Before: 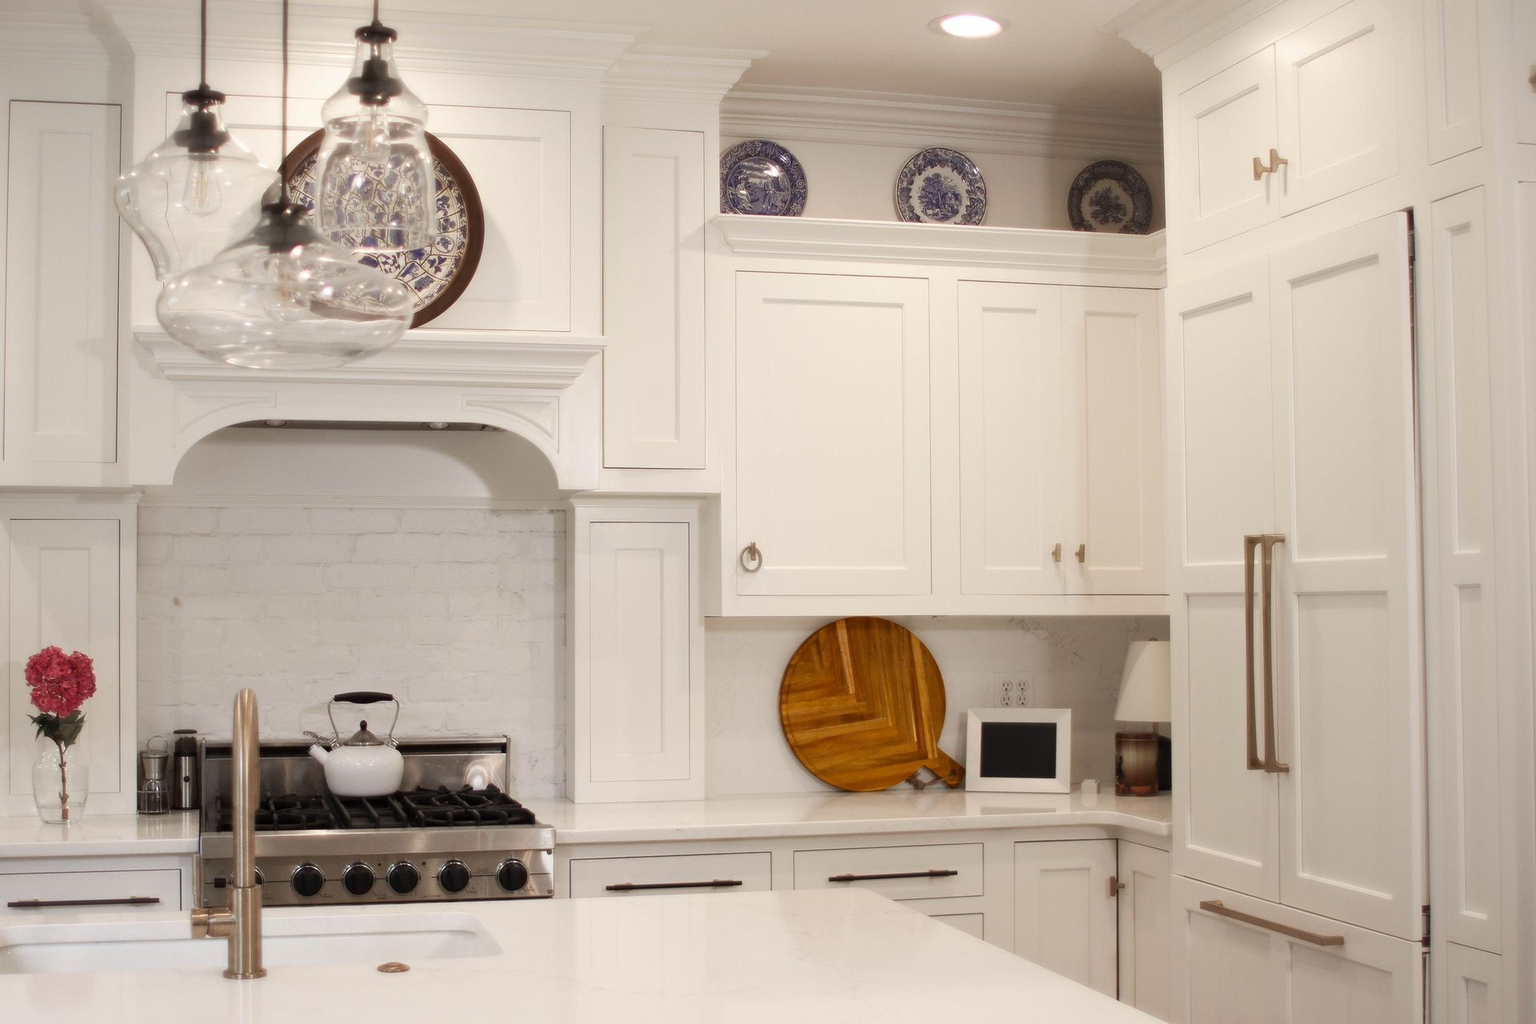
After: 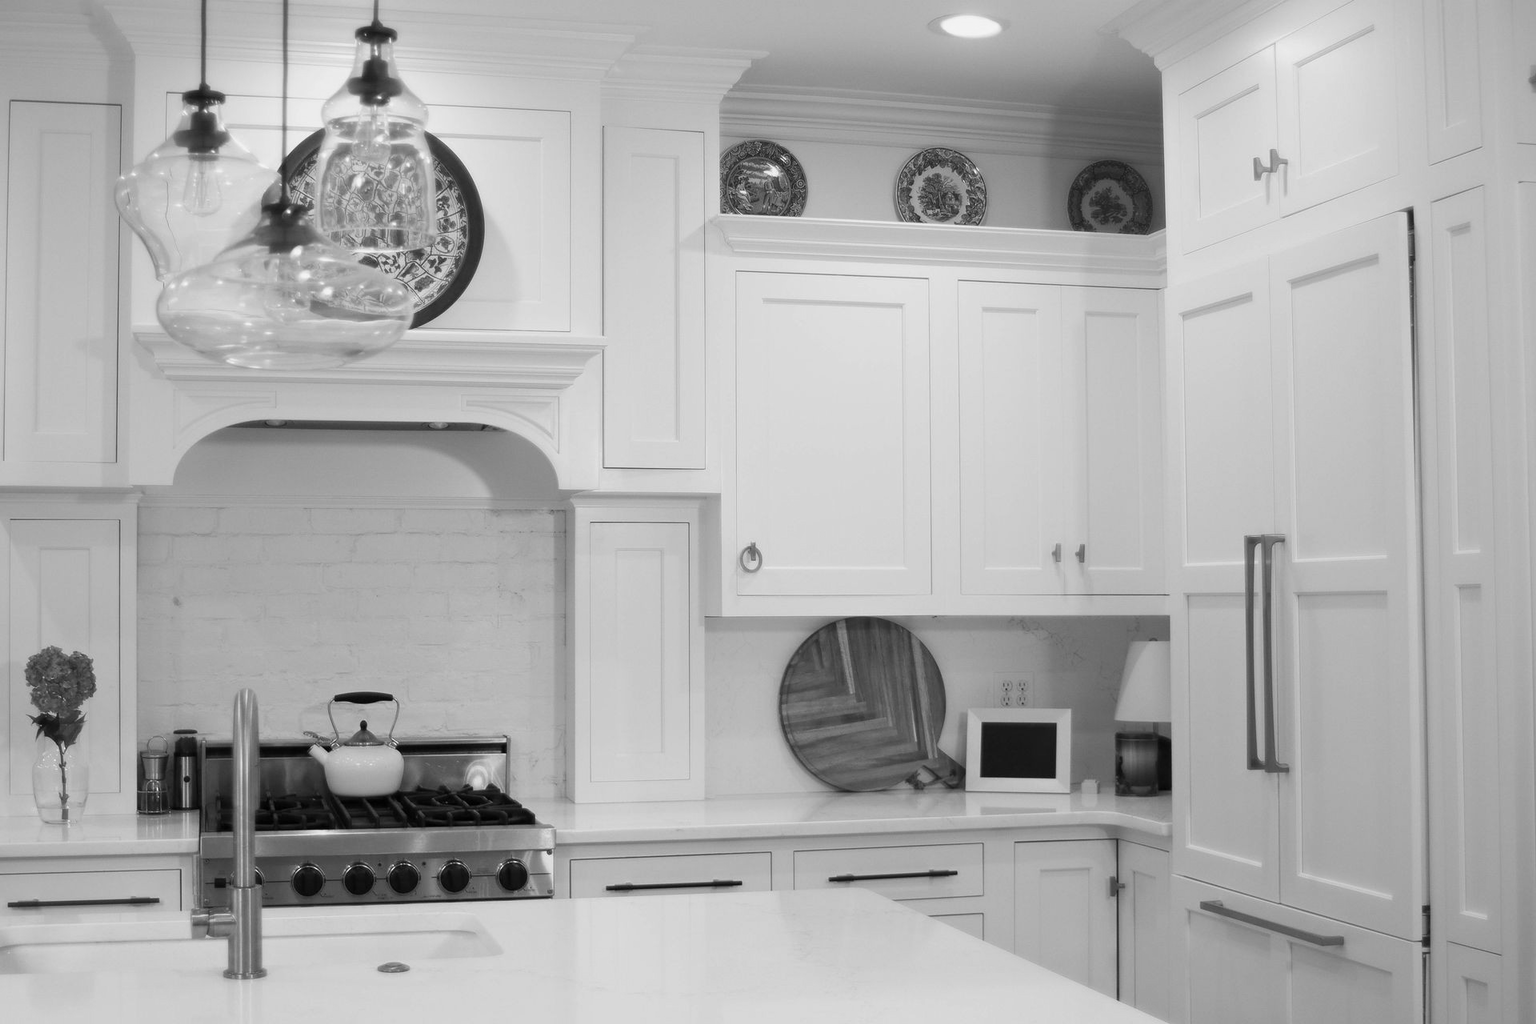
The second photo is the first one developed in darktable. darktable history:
monochrome: a 73.58, b 64.21
